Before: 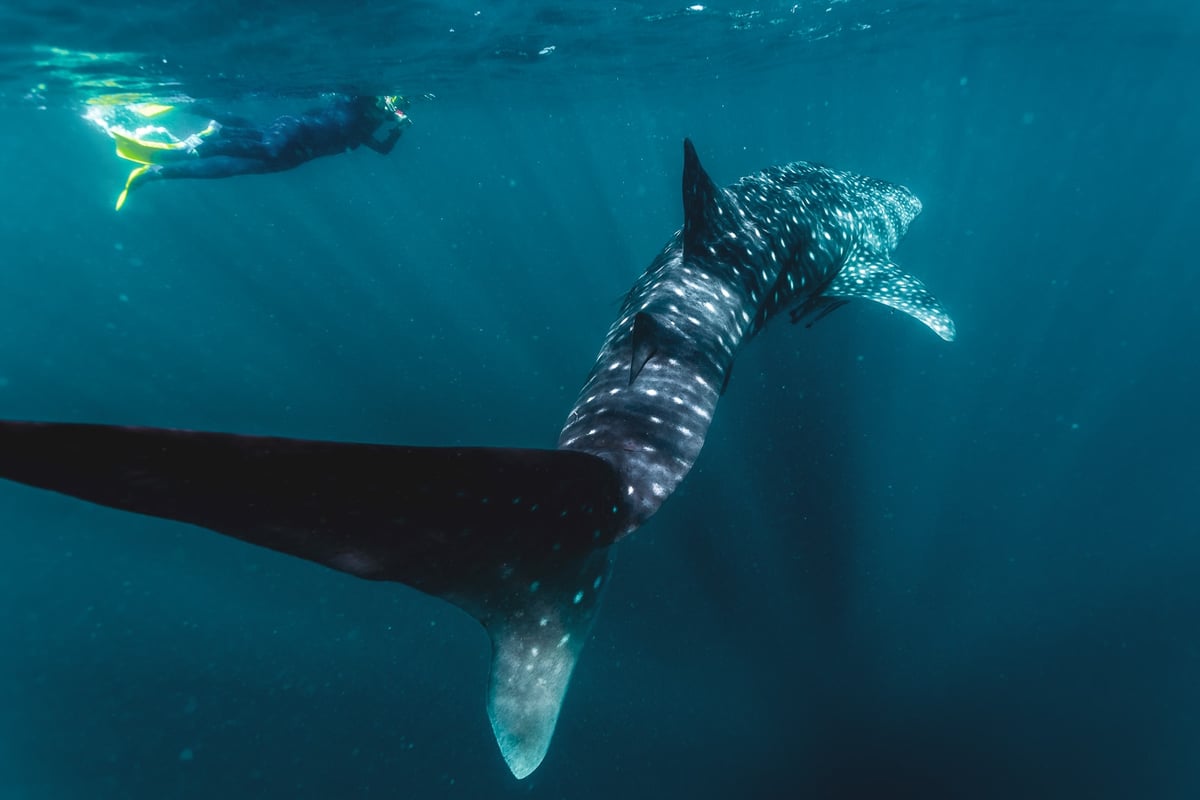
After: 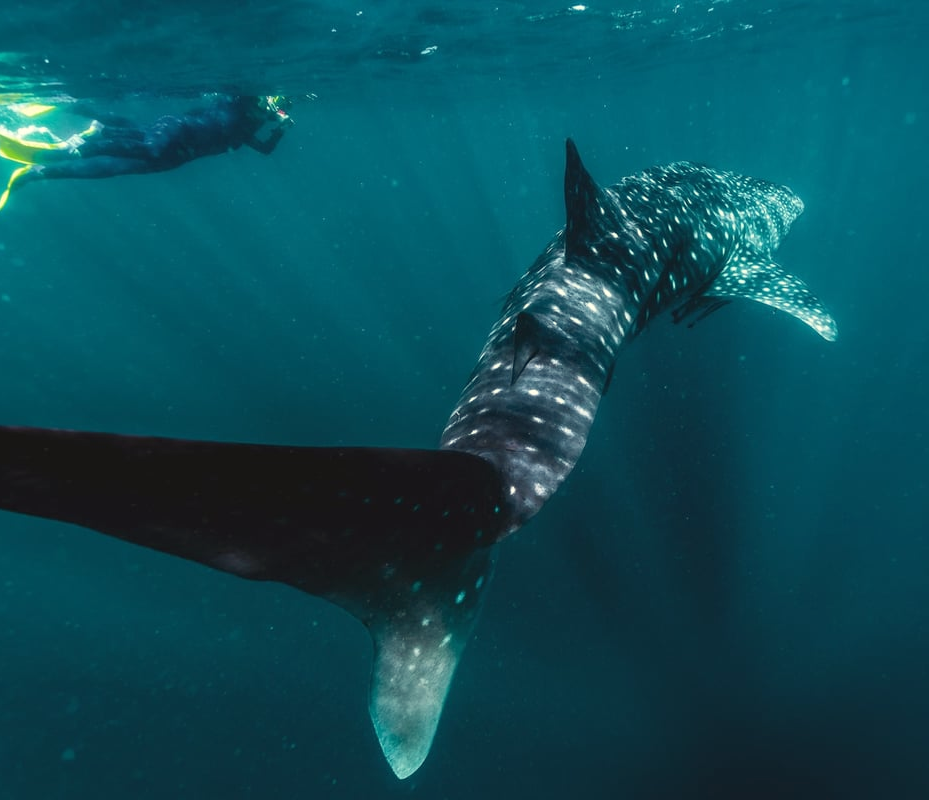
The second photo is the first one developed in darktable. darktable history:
white balance: red 1.029, blue 0.92
crop: left 9.88%, right 12.664%
